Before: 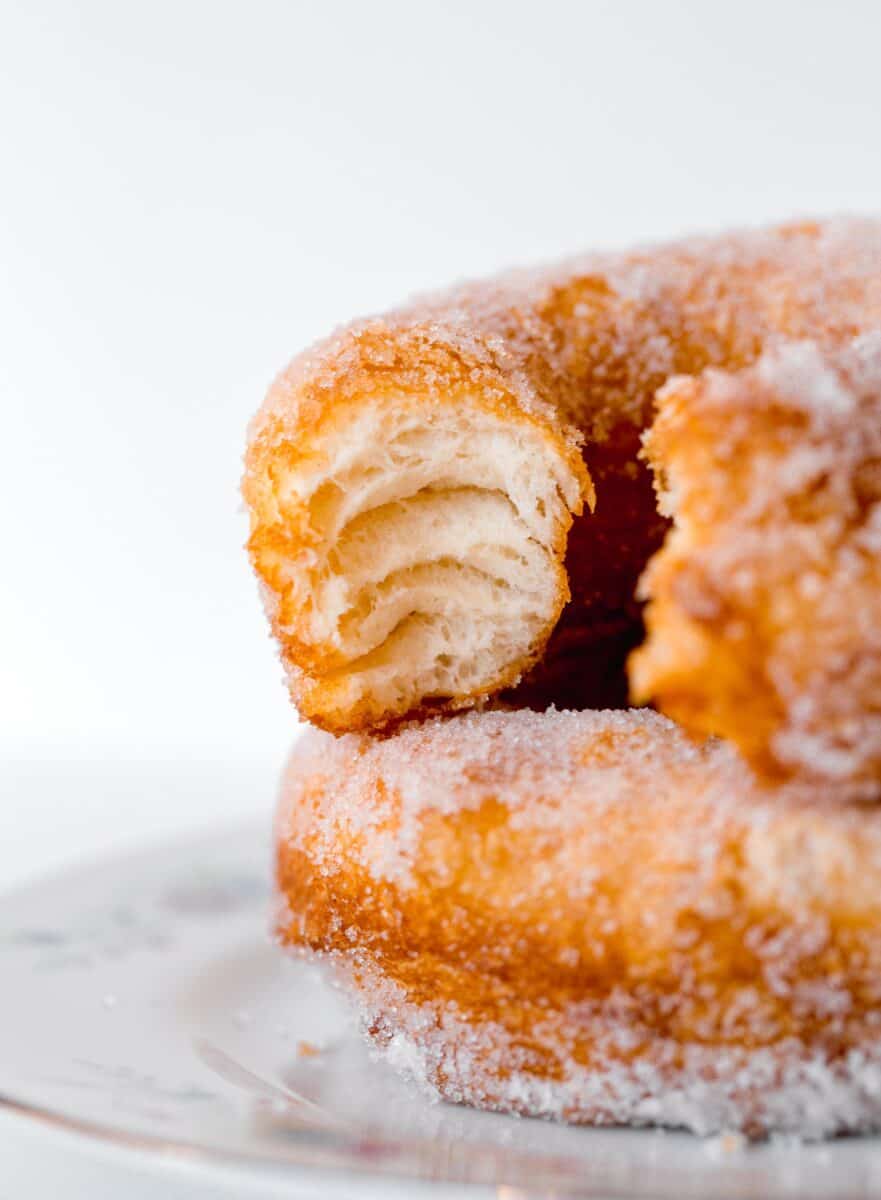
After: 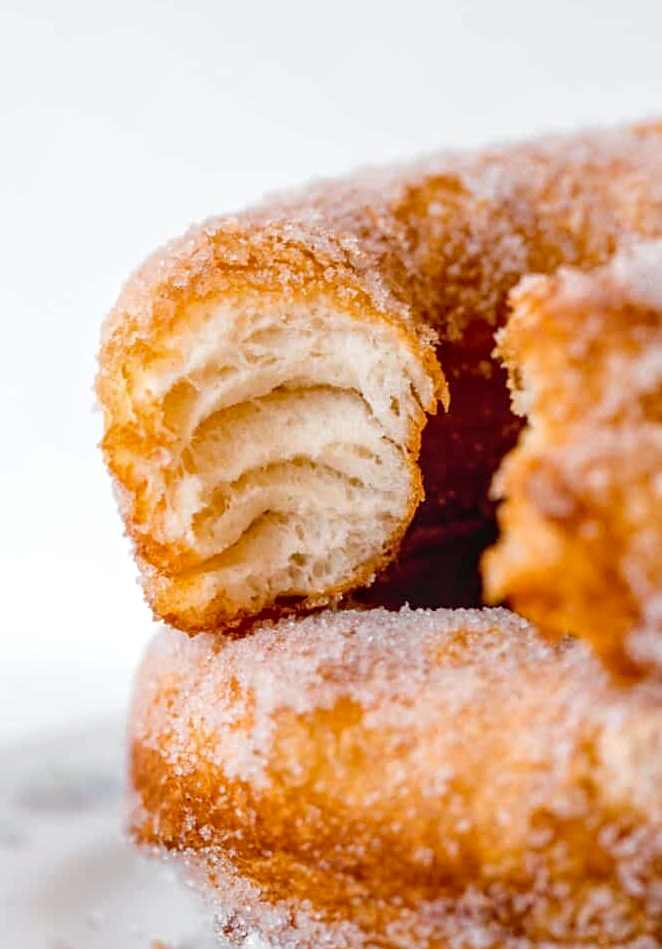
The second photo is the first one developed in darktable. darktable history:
crop: left 16.661%, top 8.428%, right 8.128%, bottom 12.411%
sharpen: amount 0.217
local contrast: on, module defaults
